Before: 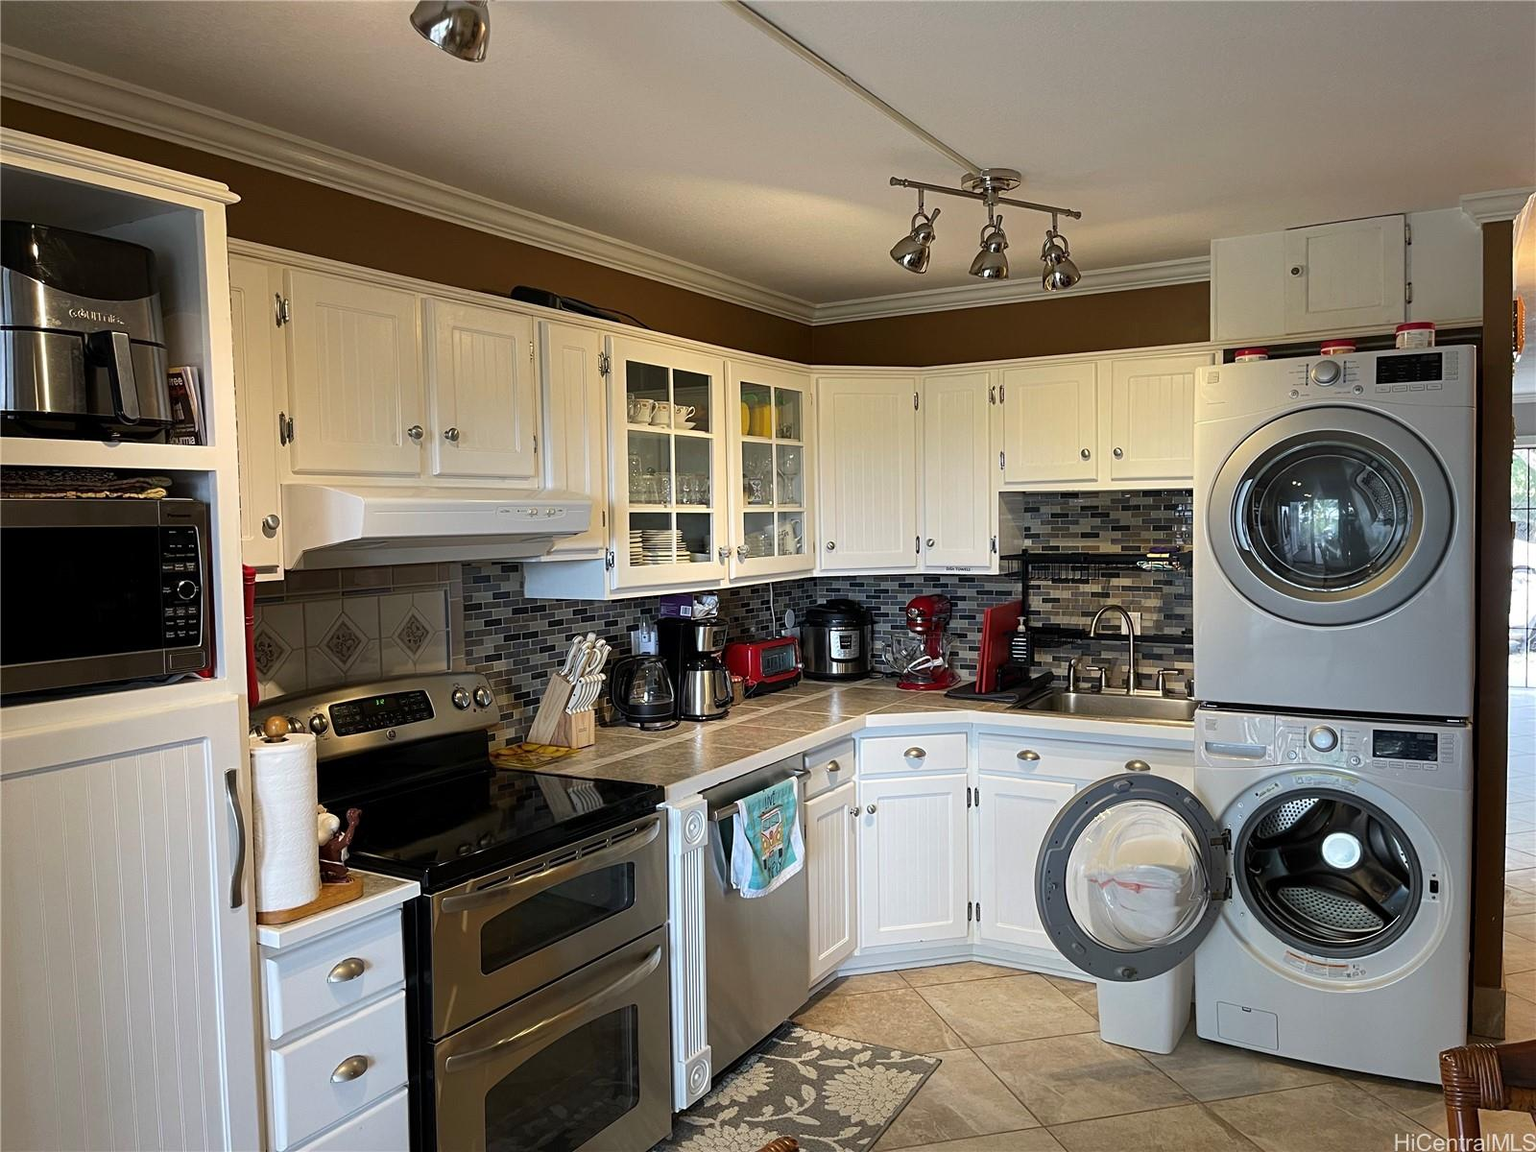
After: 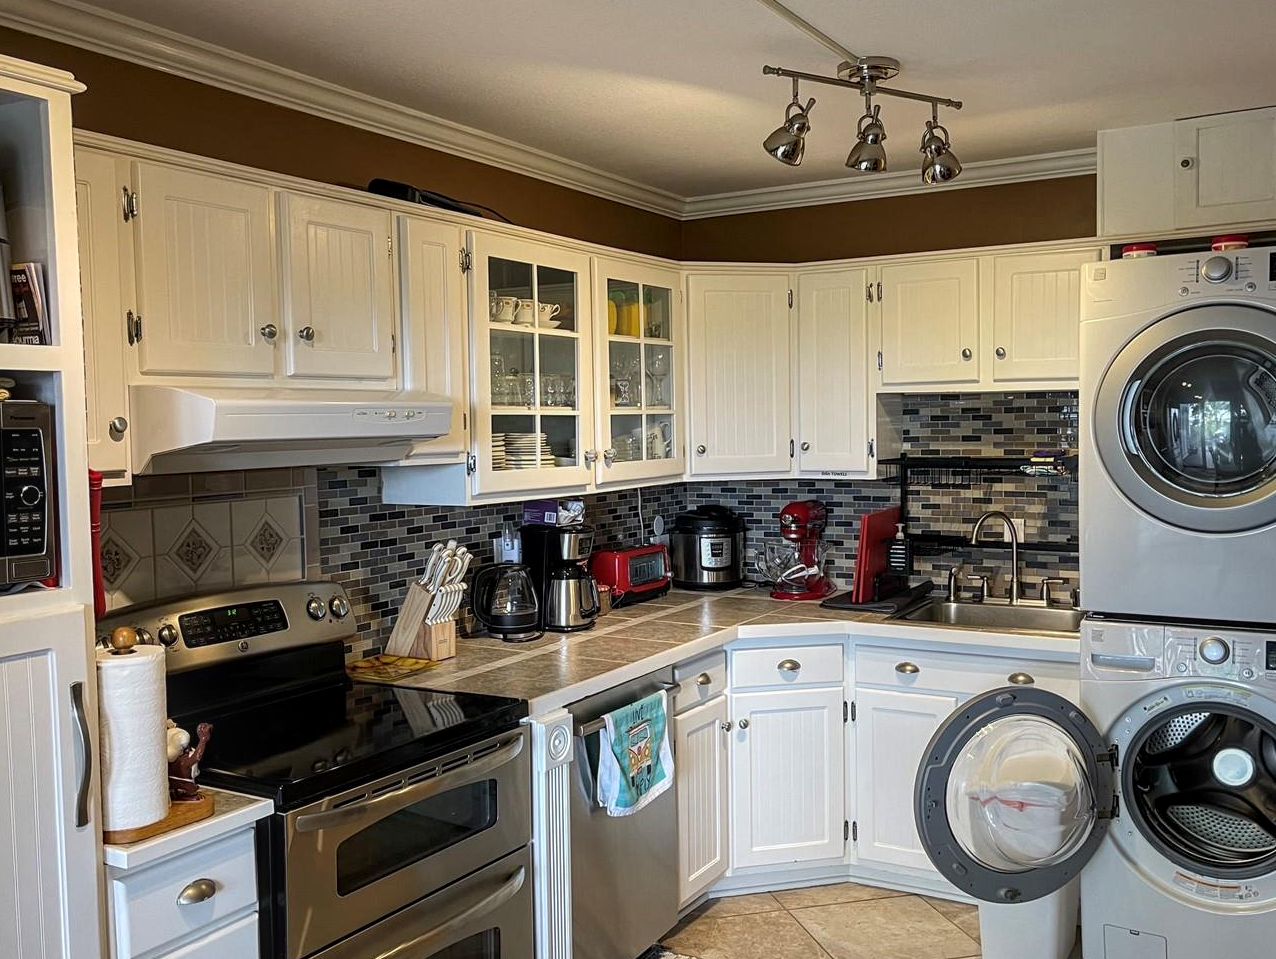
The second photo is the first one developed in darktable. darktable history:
local contrast: on, module defaults
crop and rotate: left 10.255%, top 9.97%, right 9.988%, bottom 10.105%
